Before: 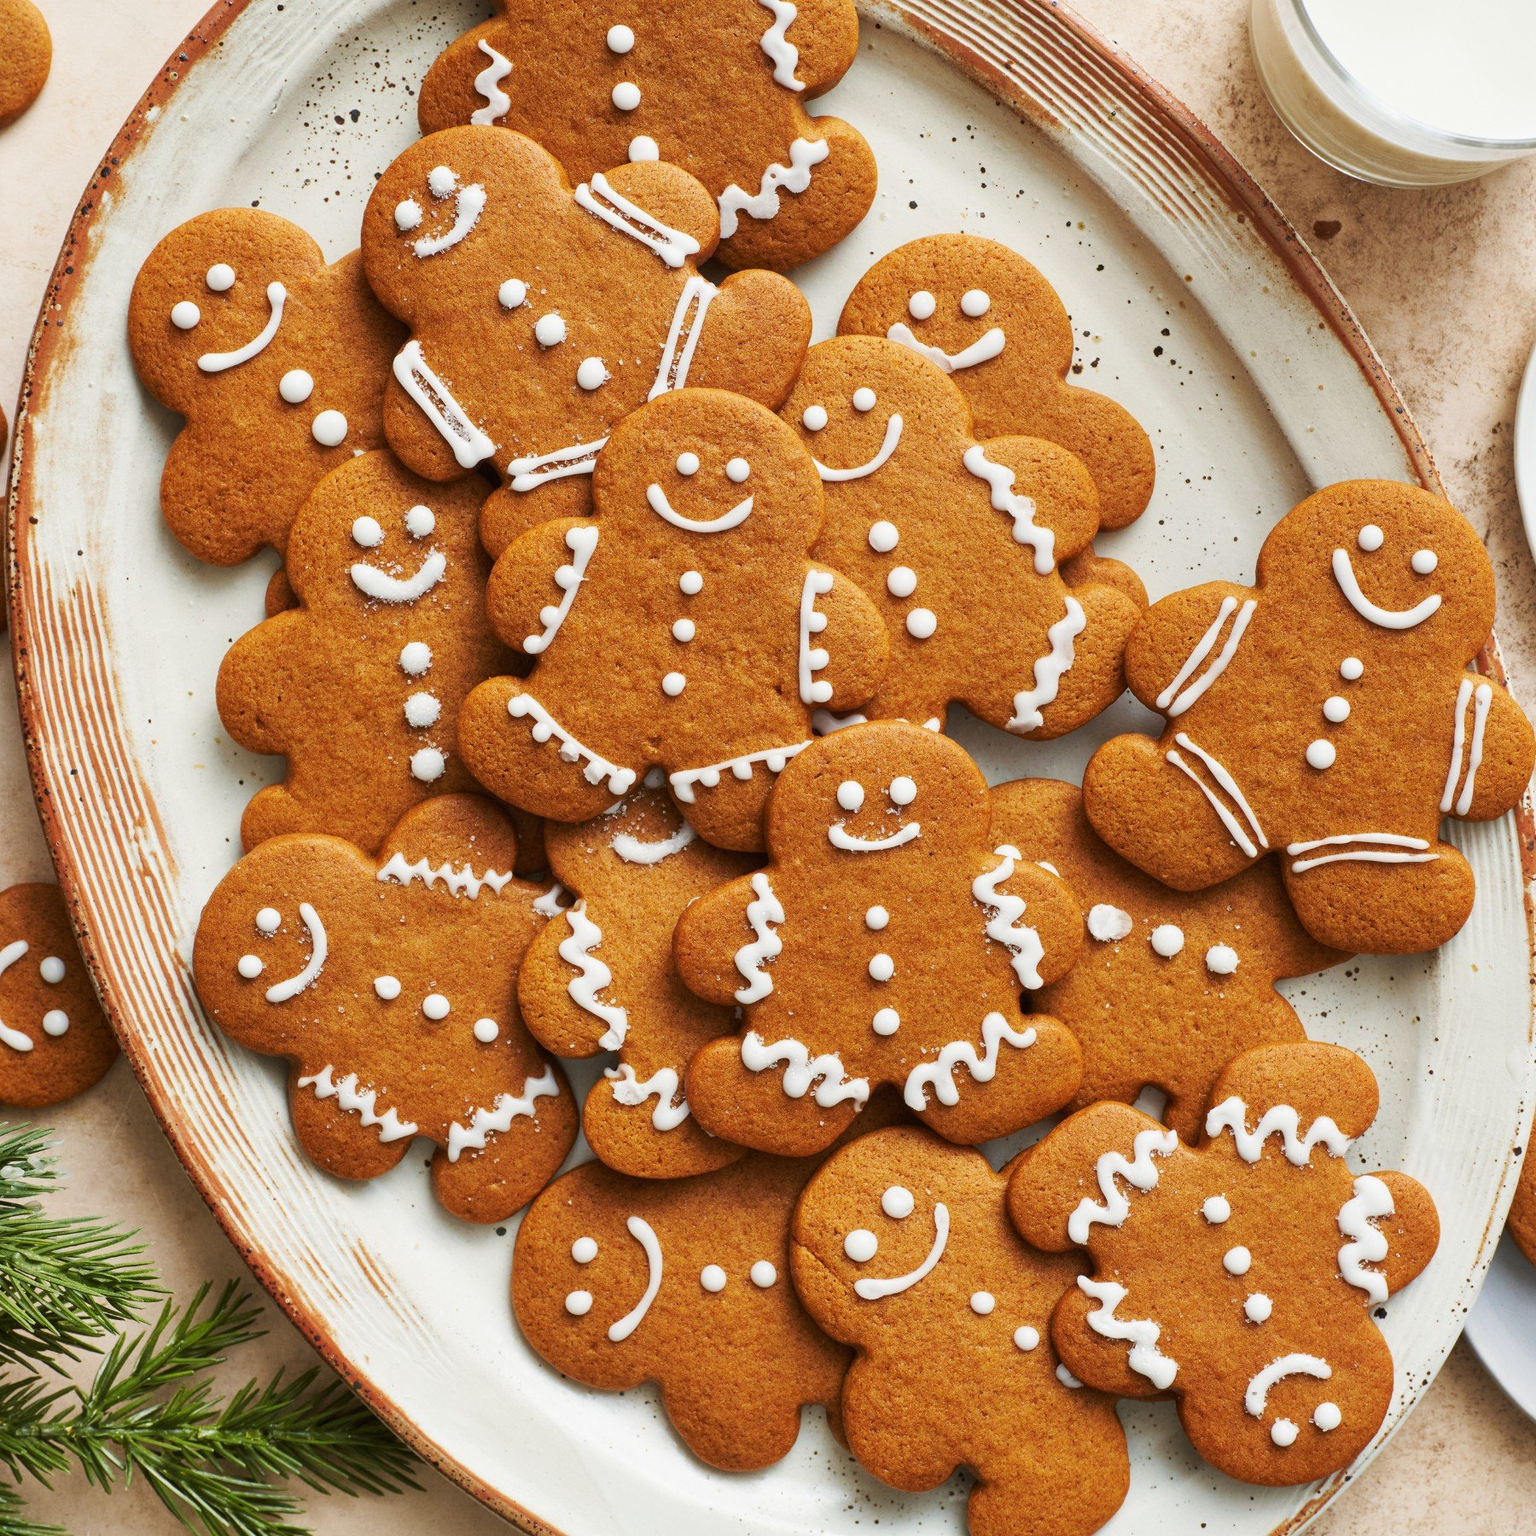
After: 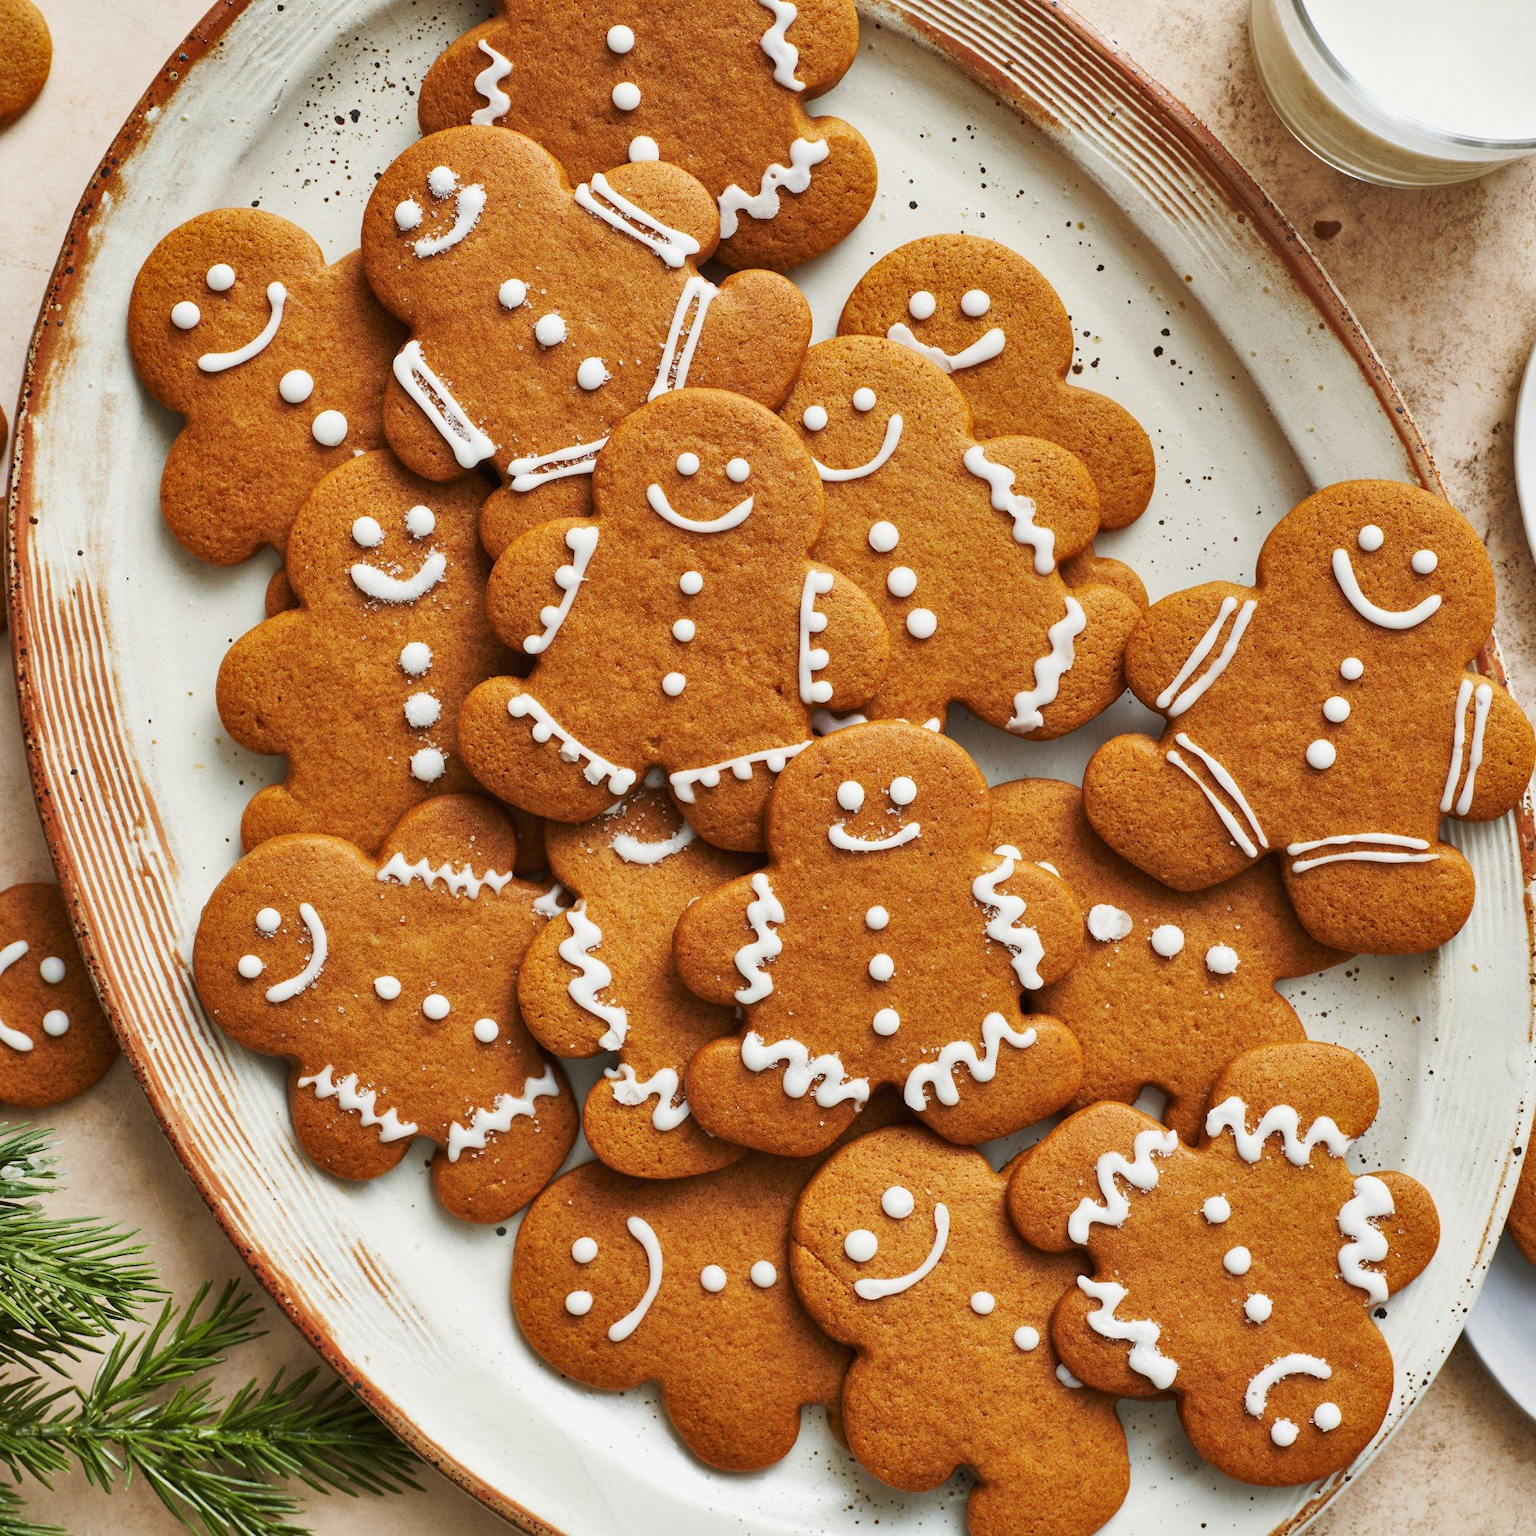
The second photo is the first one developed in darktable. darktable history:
shadows and highlights: shadows 58.59, soften with gaussian
